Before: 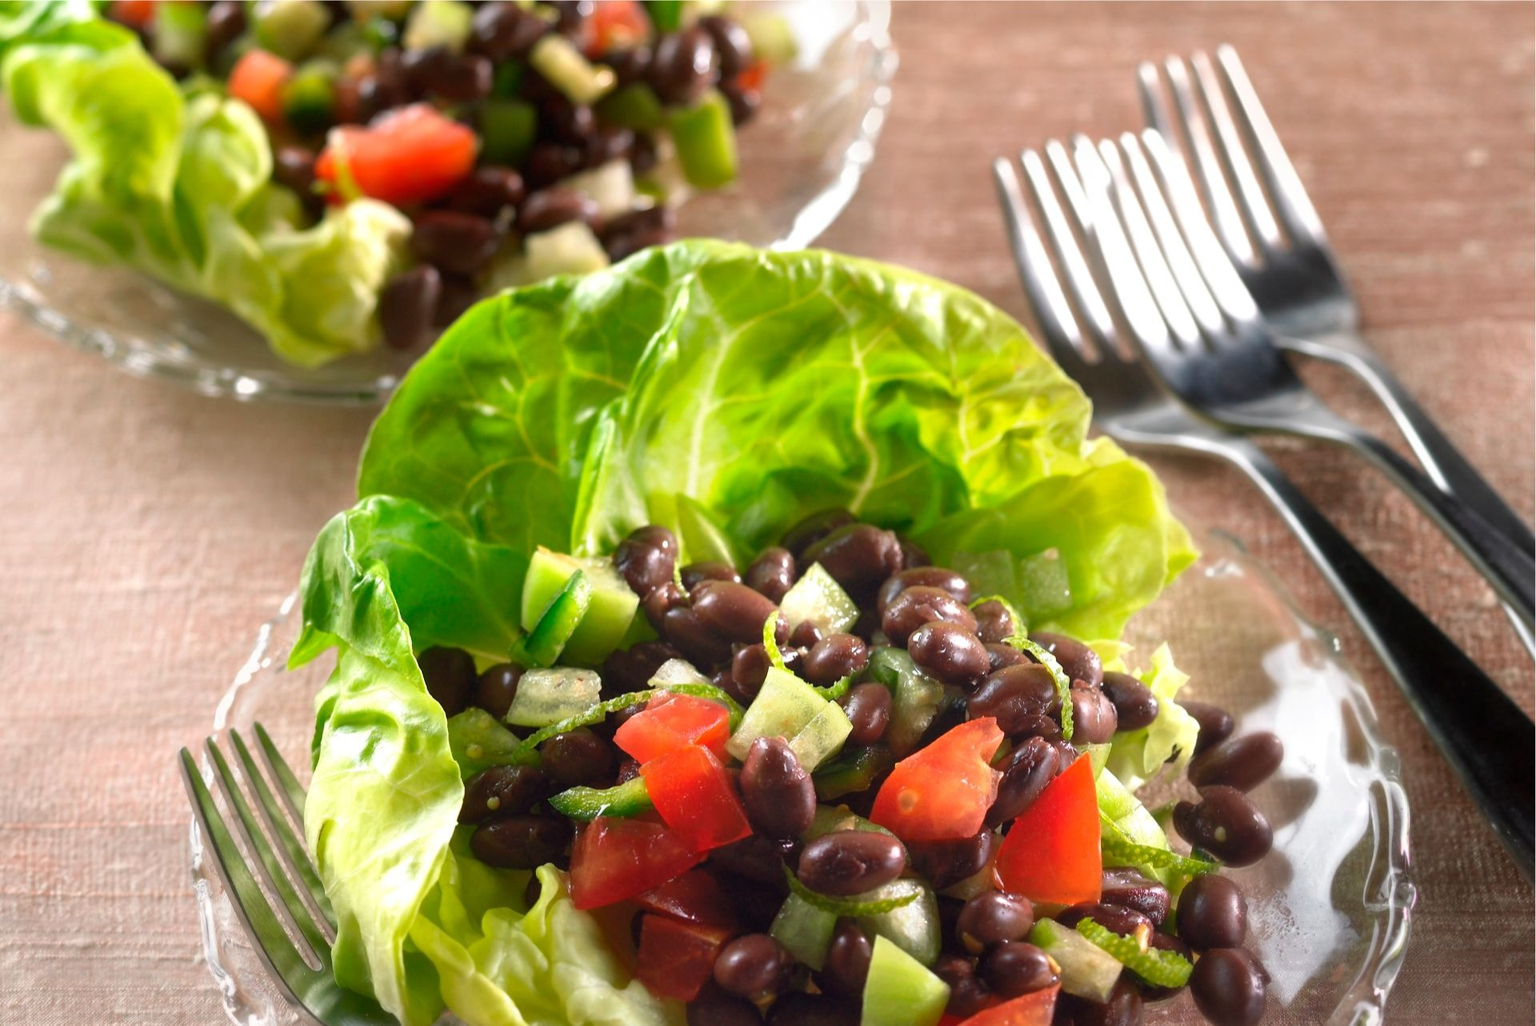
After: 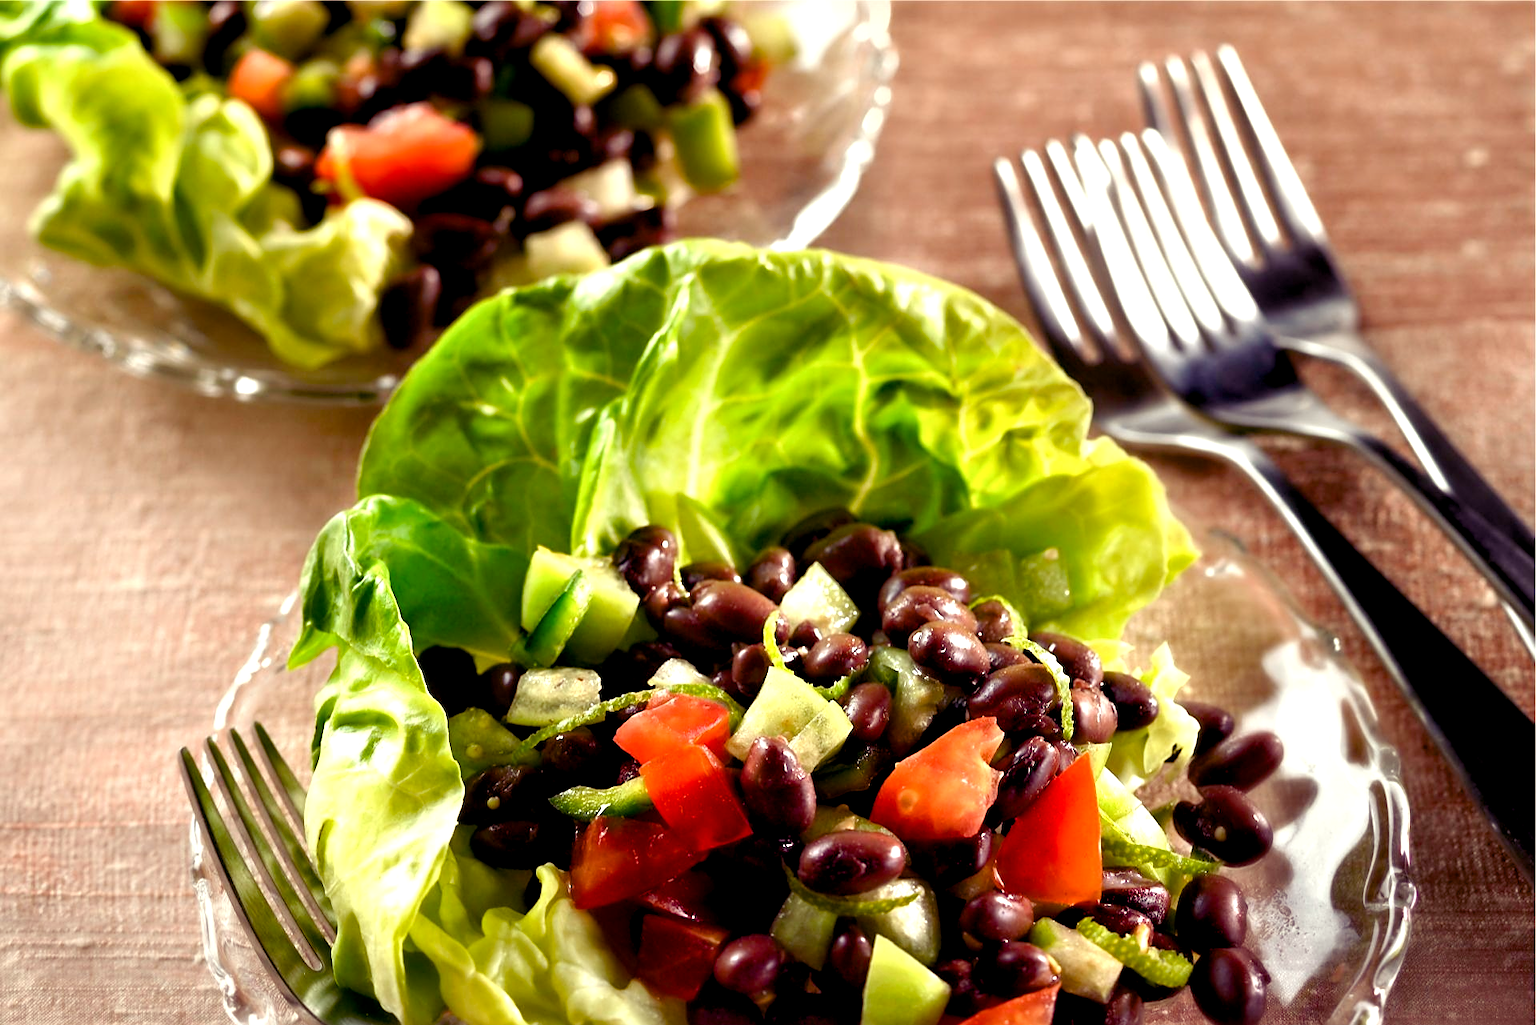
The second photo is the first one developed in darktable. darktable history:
color balance rgb: shadows lift › luminance -21.66%, shadows lift › chroma 8.98%, shadows lift › hue 283.37°, power › chroma 1.05%, power › hue 25.59°, highlights gain › luminance 6.08%, highlights gain › chroma 2.55%, highlights gain › hue 90°, global offset › luminance -0.87%, perceptual saturation grading › global saturation 25%, perceptual saturation grading › highlights -28.39%, perceptual saturation grading › shadows 33.98%
contrast equalizer: y [[0.513, 0.565, 0.608, 0.562, 0.512, 0.5], [0.5 ×6], [0.5, 0.5, 0.5, 0.528, 0.598, 0.658], [0 ×6], [0 ×6]]
sharpen: on, module defaults
